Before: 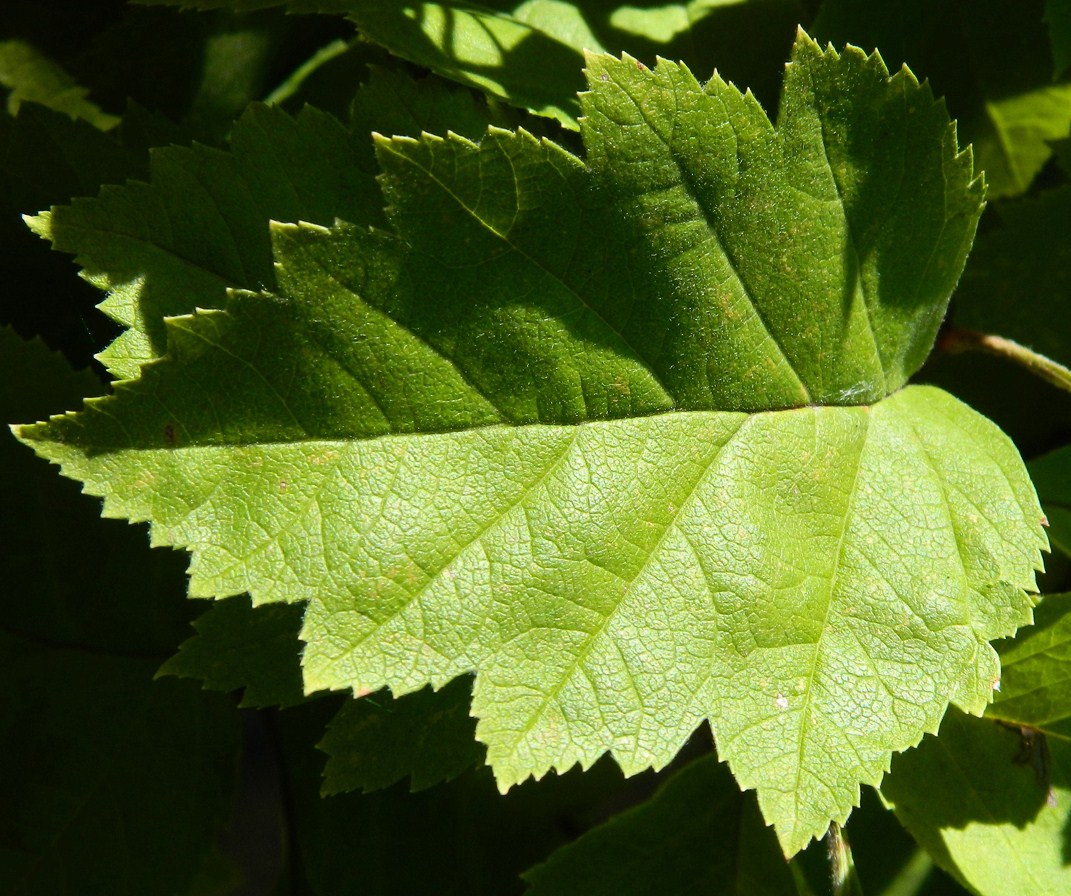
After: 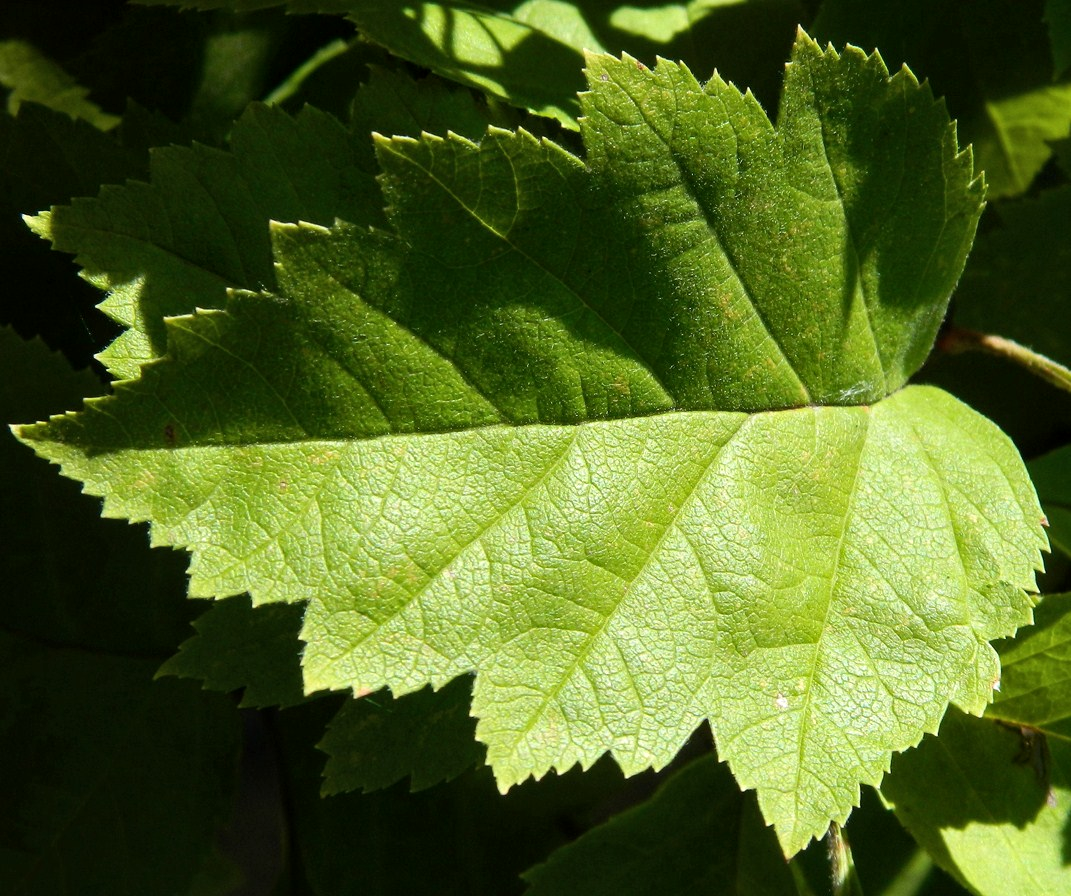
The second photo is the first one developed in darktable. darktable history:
local contrast: highlights 103%, shadows 99%, detail 119%, midtone range 0.2
